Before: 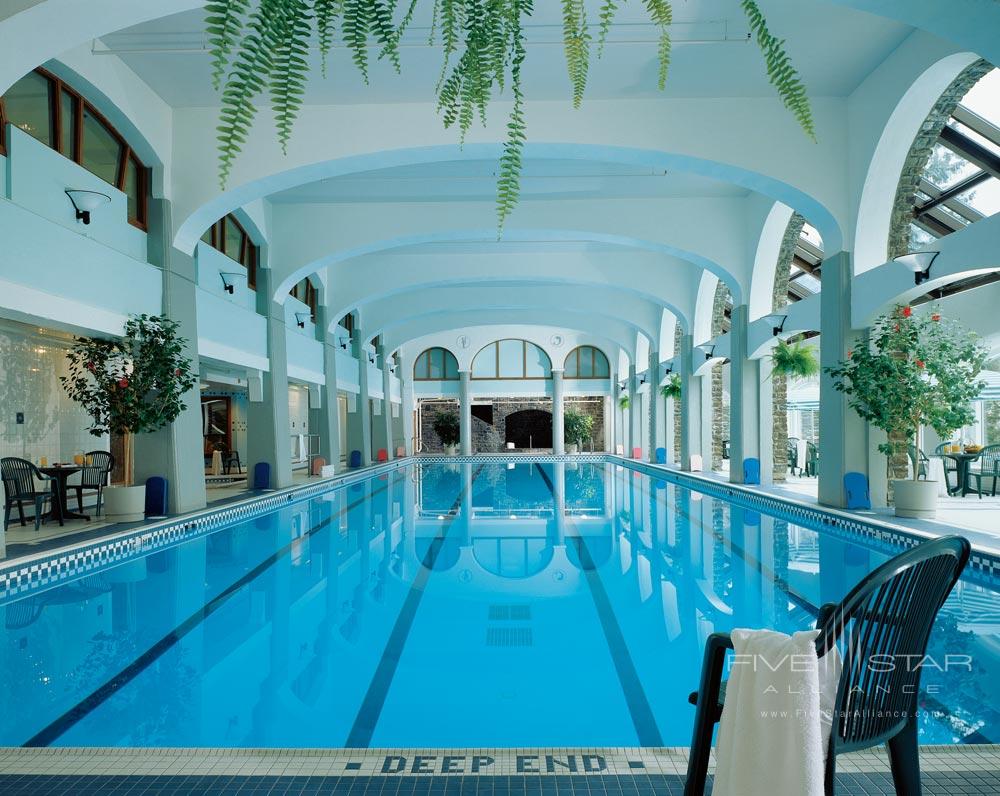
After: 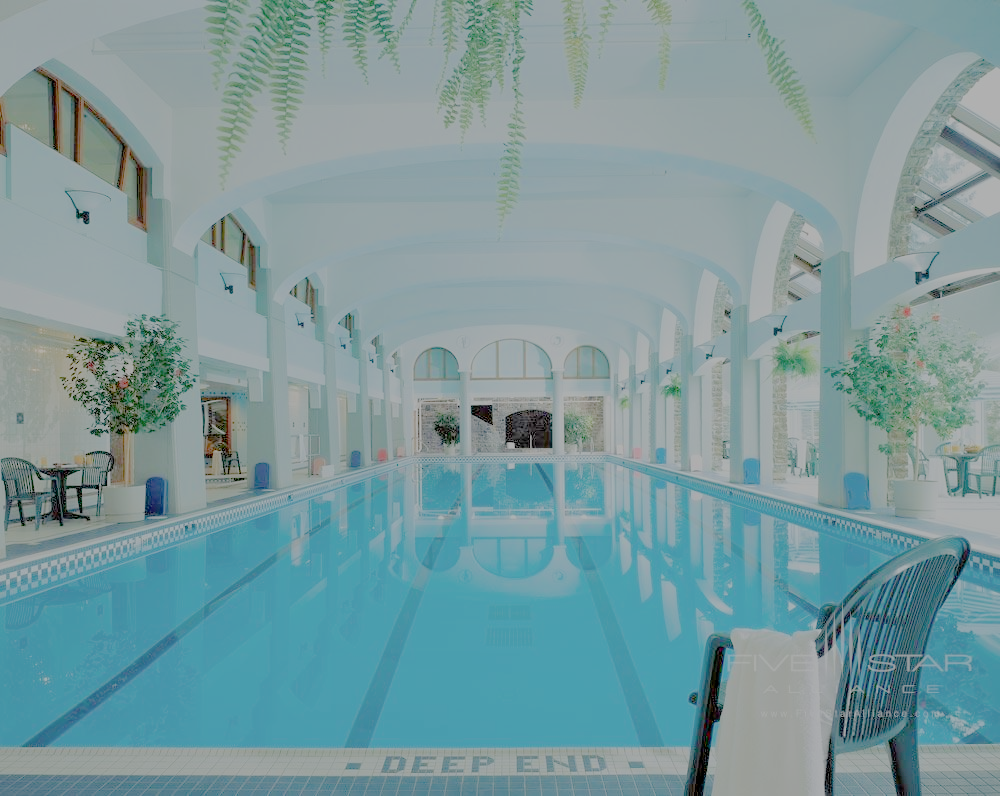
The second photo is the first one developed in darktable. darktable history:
filmic rgb: black relative exposure -4.42 EV, white relative exposure 6.58 EV, hardness 1.85, contrast 0.5
